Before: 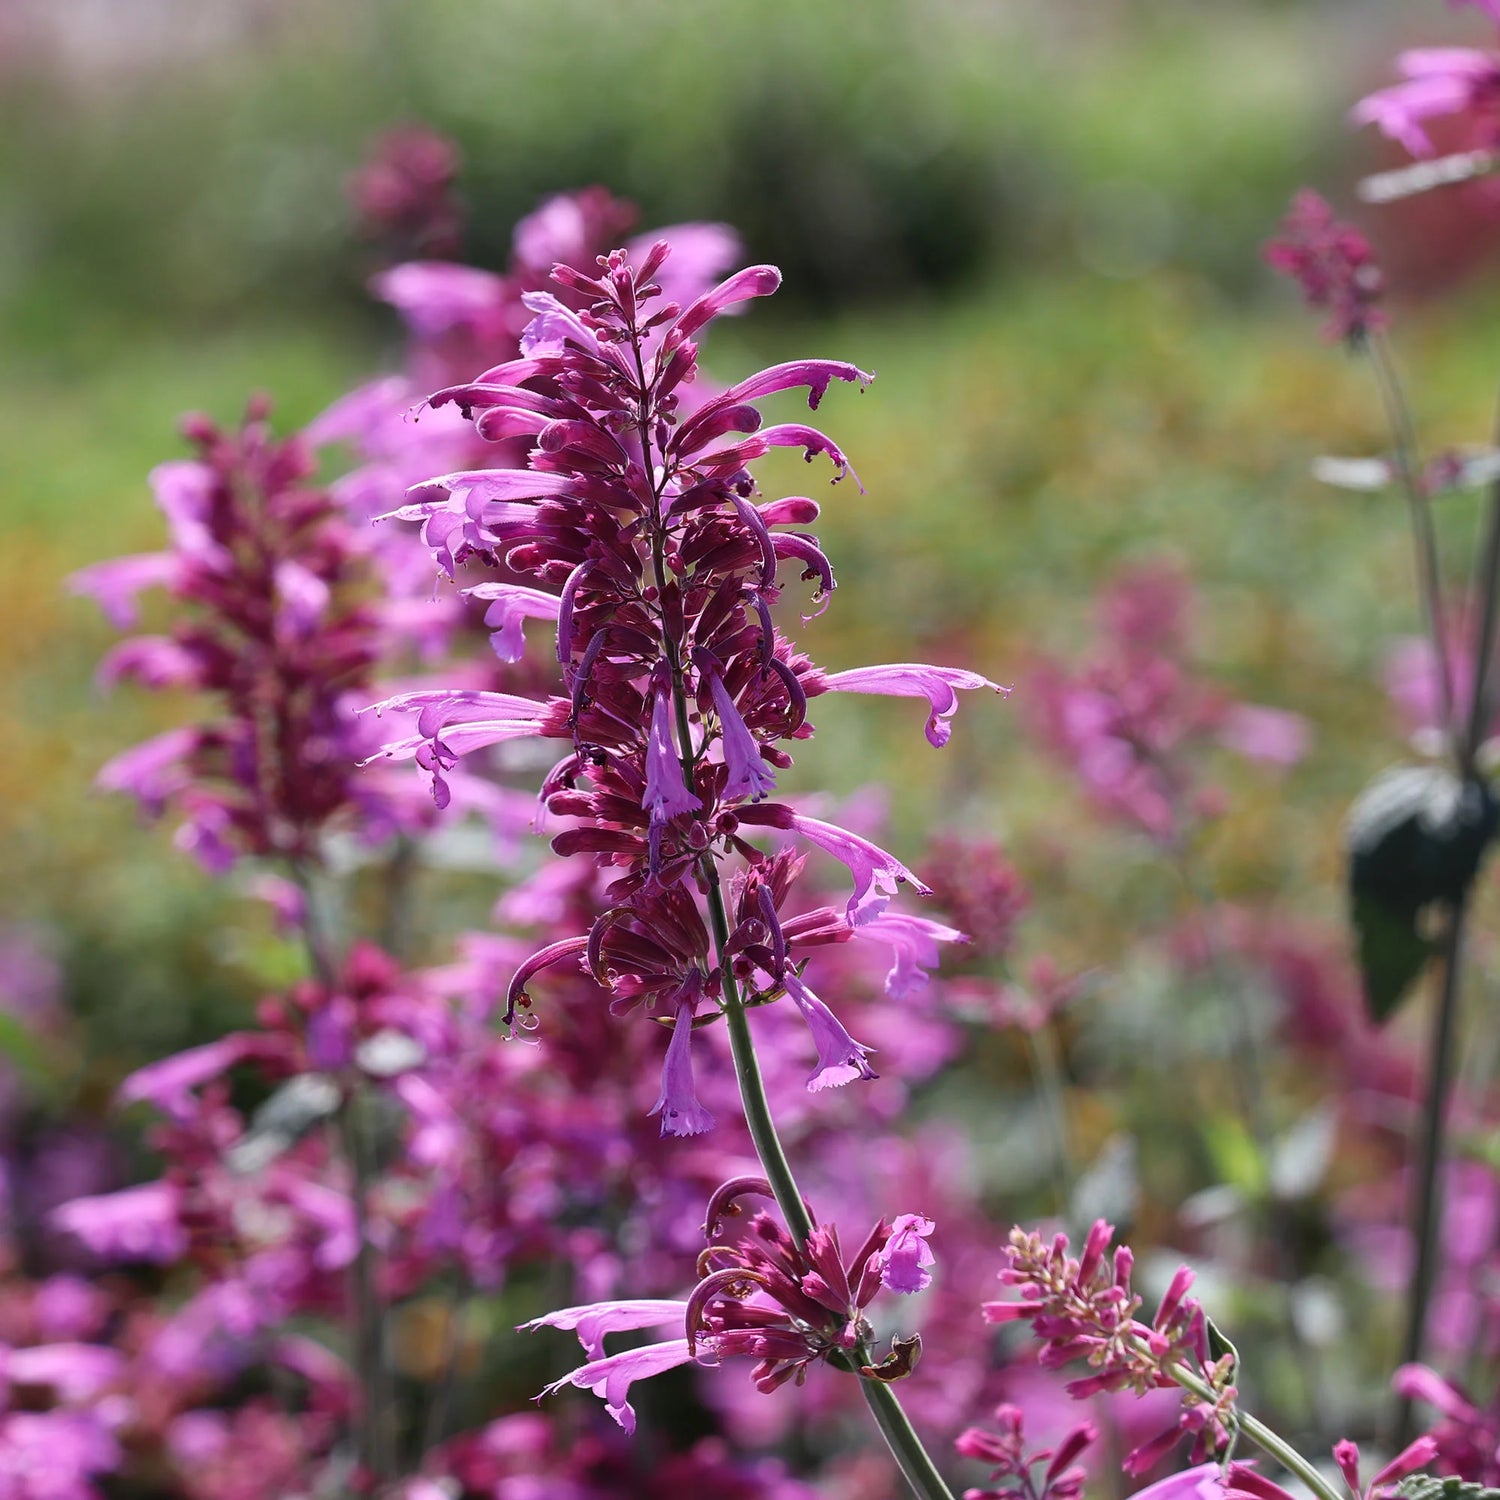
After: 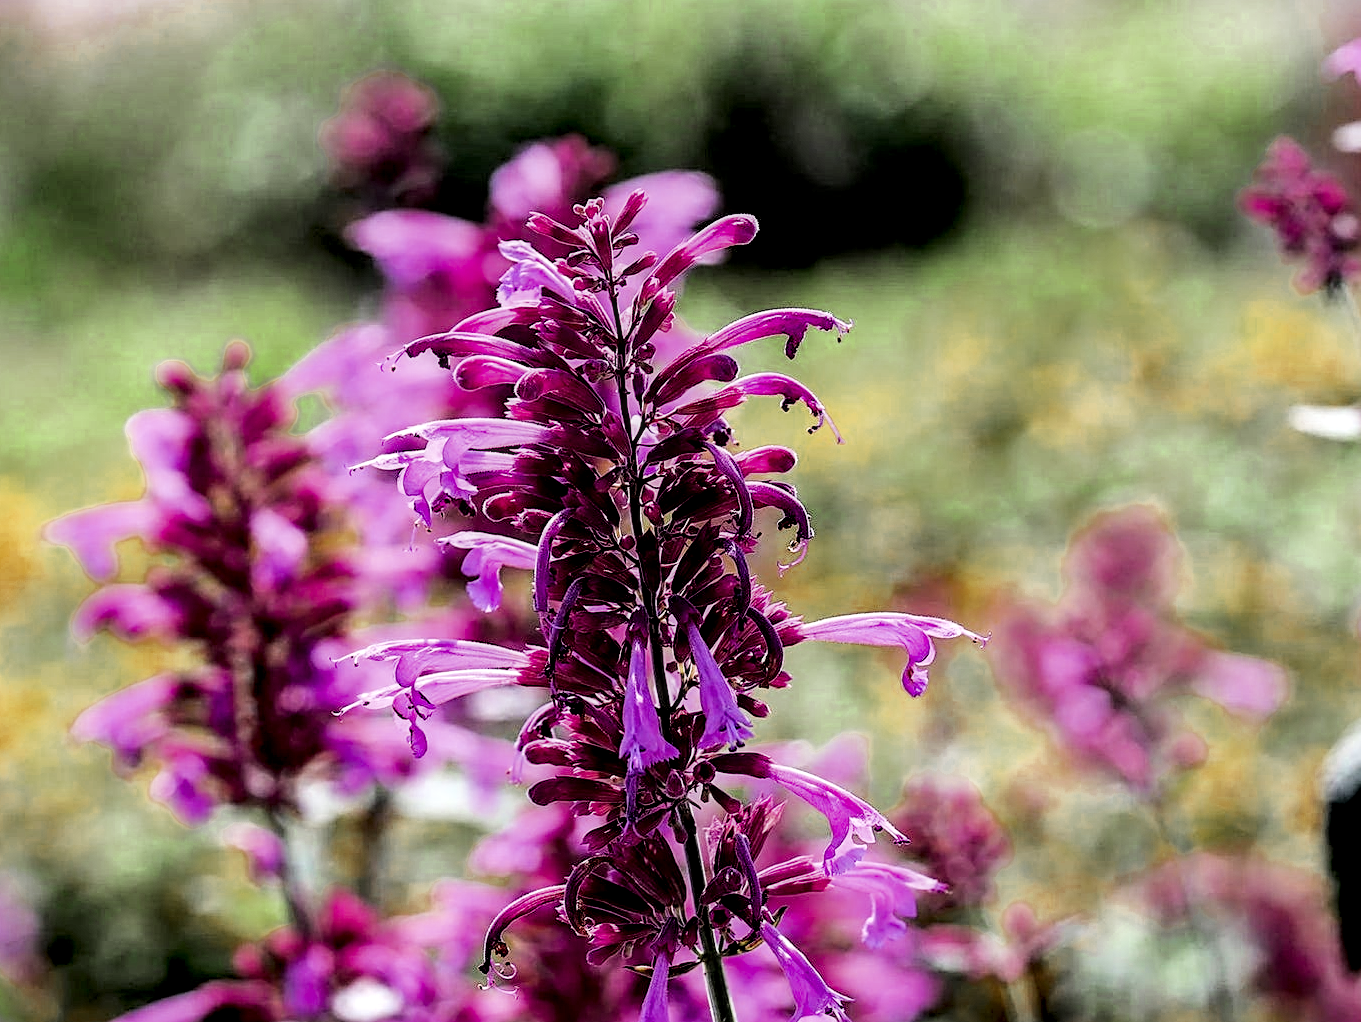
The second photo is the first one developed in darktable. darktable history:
levels: black 0.087%, levels [0, 0.445, 1]
filmic rgb: black relative exposure -5.14 EV, white relative exposure 3.98 EV, hardness 2.88, contrast 1.194
crop: left 1.583%, top 3.41%, right 7.674%, bottom 28.406%
tone equalizer: -8 EV -1.06 EV, -7 EV -1.02 EV, -6 EV -0.842 EV, -5 EV -0.557 EV, -3 EV 0.586 EV, -2 EV 0.889 EV, -1 EV 1.01 EV, +0 EV 1.06 EV, edges refinement/feathering 500, mask exposure compensation -1.57 EV, preserve details no
sharpen: on, module defaults
local contrast: detail 150%
color zones: curves: ch0 [(0.11, 0.396) (0.195, 0.36) (0.25, 0.5) (0.303, 0.412) (0.357, 0.544) (0.75, 0.5) (0.967, 0.328)]; ch1 [(0, 0.468) (0.112, 0.512) (0.202, 0.6) (0.25, 0.5) (0.307, 0.352) (0.357, 0.544) (0.75, 0.5) (0.963, 0.524)]
